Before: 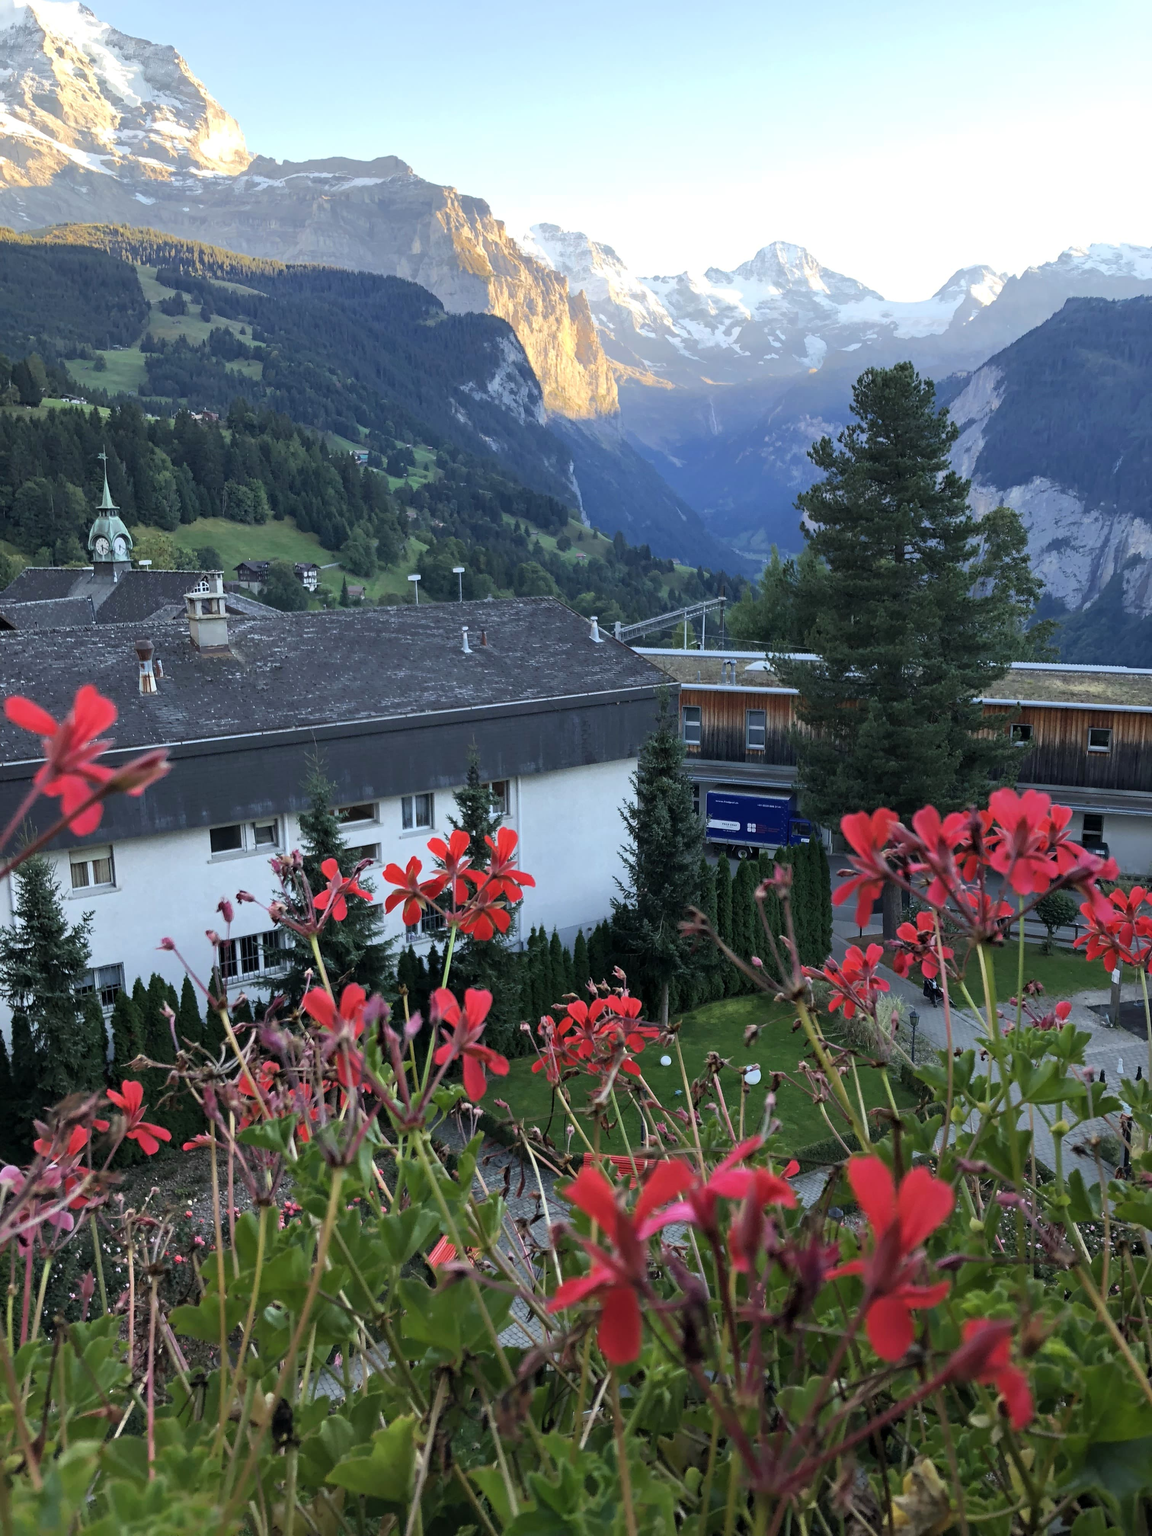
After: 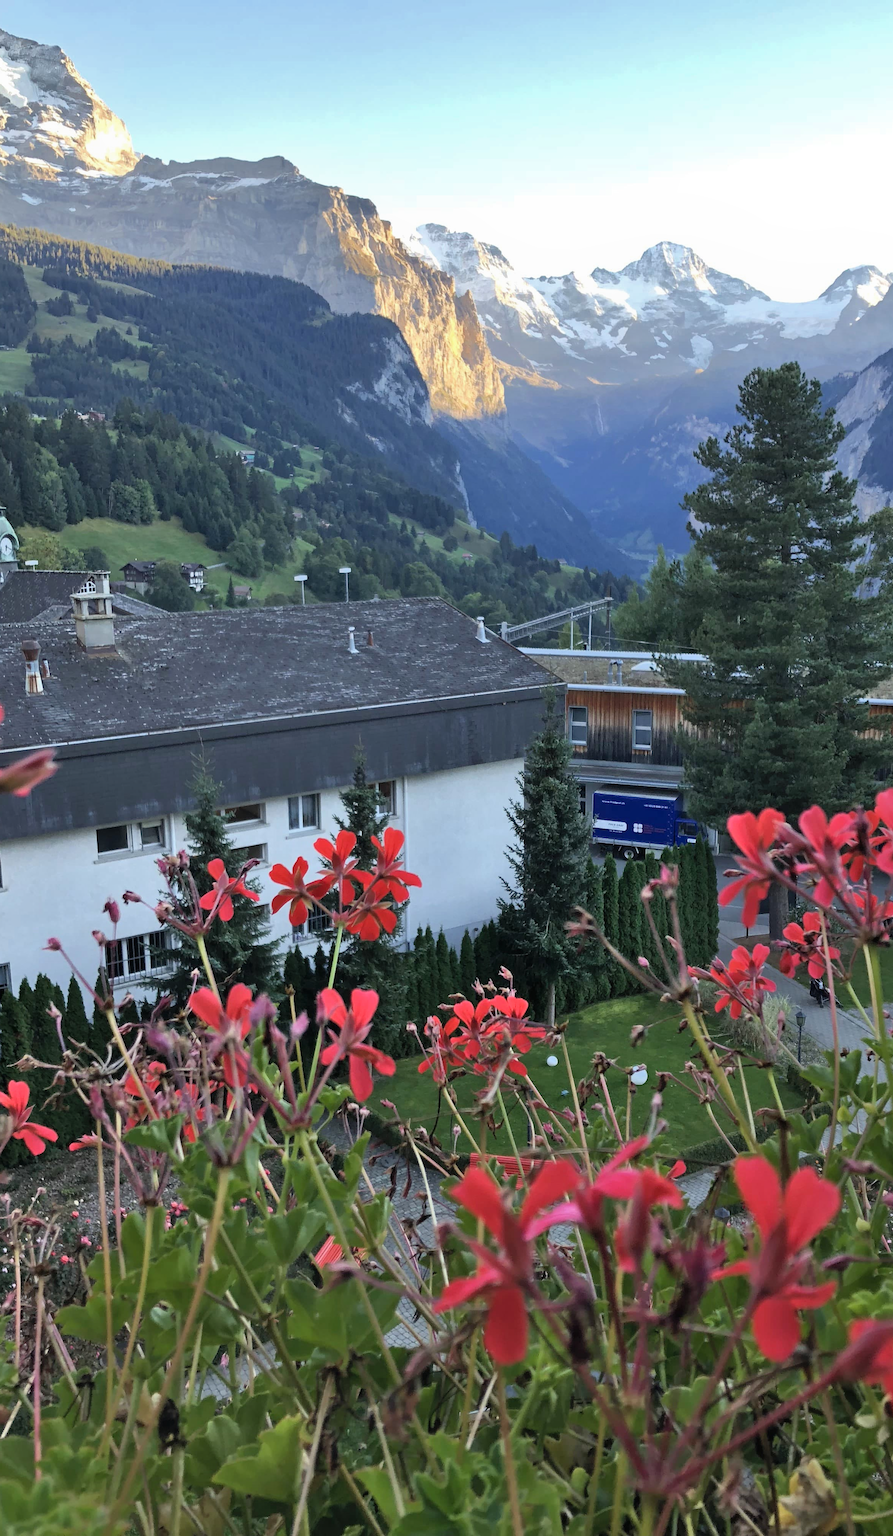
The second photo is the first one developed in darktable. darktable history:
shadows and highlights: soften with gaussian
crop: left 9.893%, right 12.534%
local contrast: mode bilateral grid, contrast 100, coarseness 100, detail 90%, midtone range 0.2
